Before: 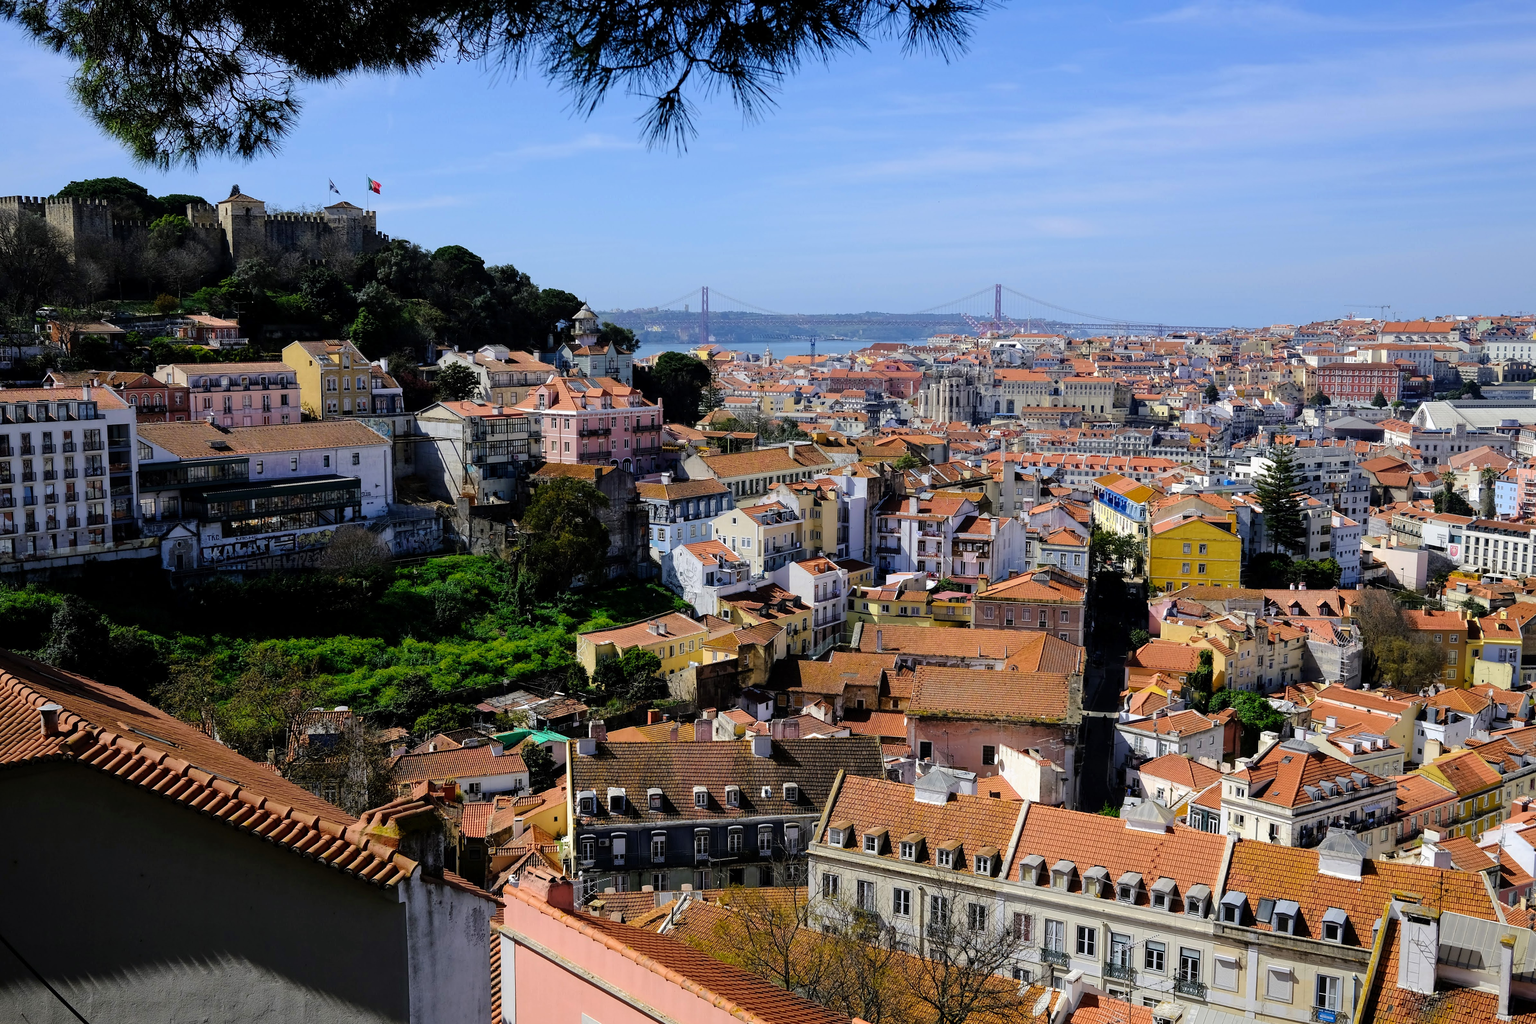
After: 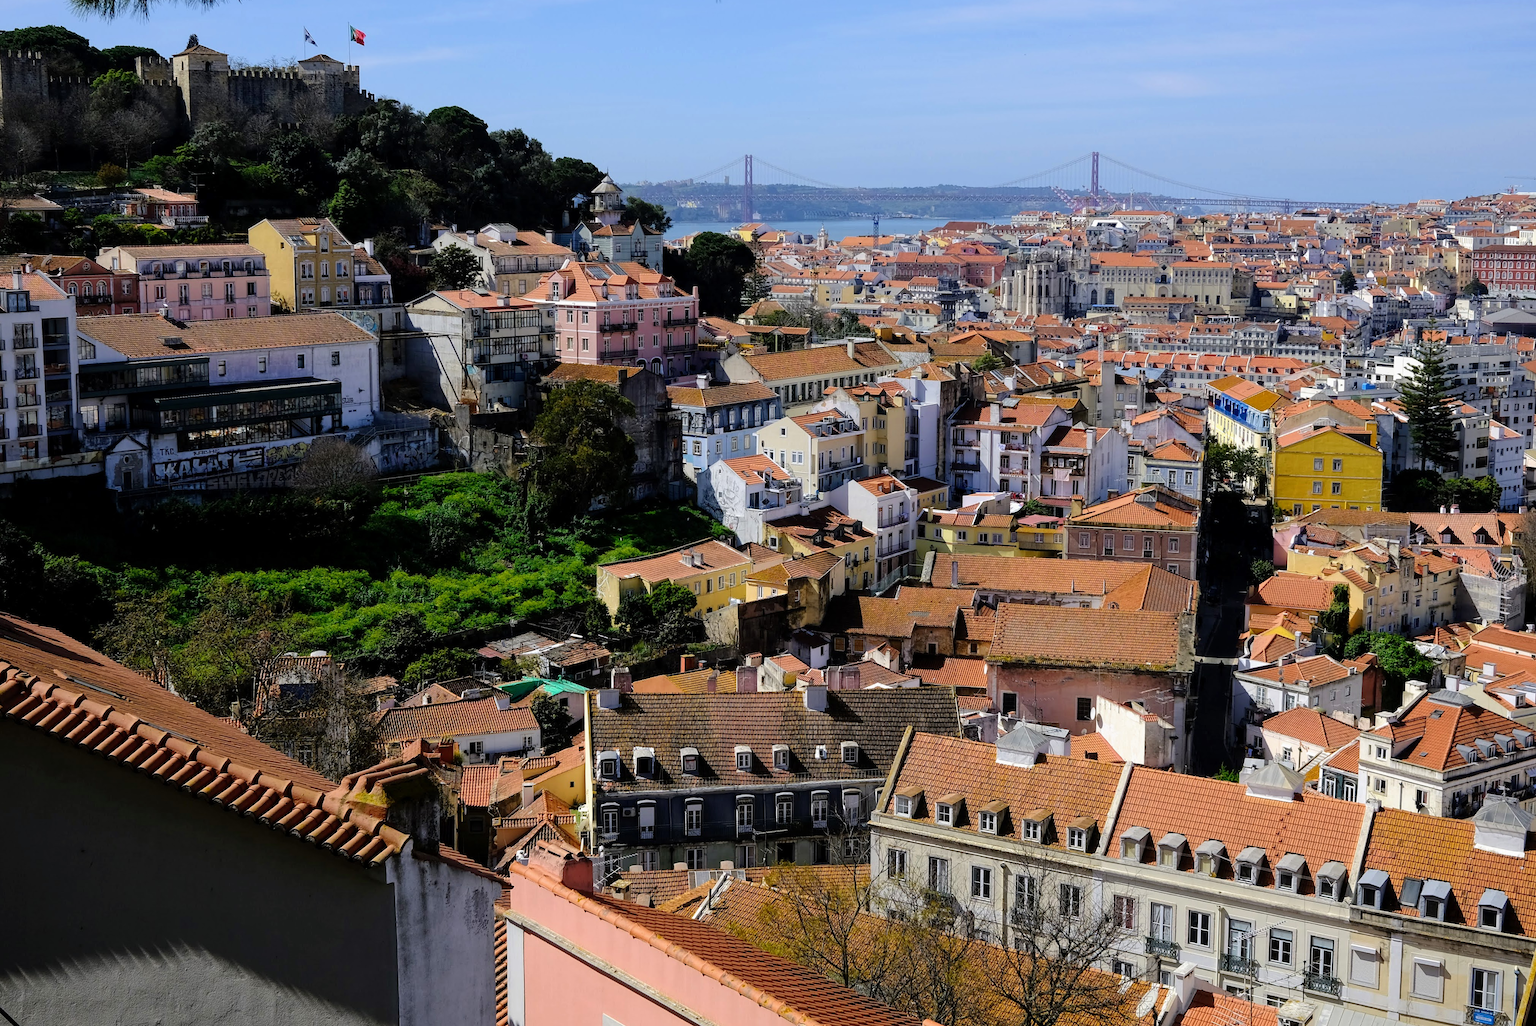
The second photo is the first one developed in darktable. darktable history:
crop and rotate: left 4.708%, top 15.228%, right 10.714%
